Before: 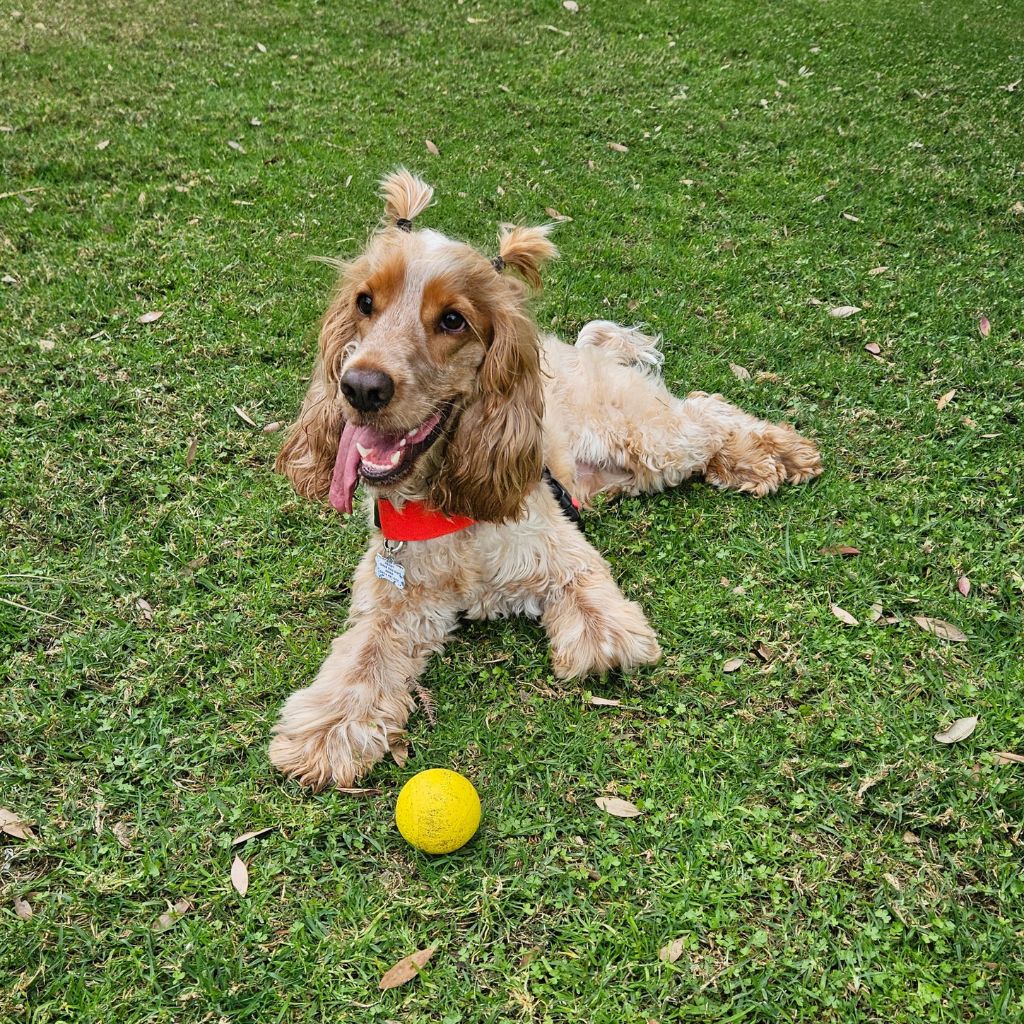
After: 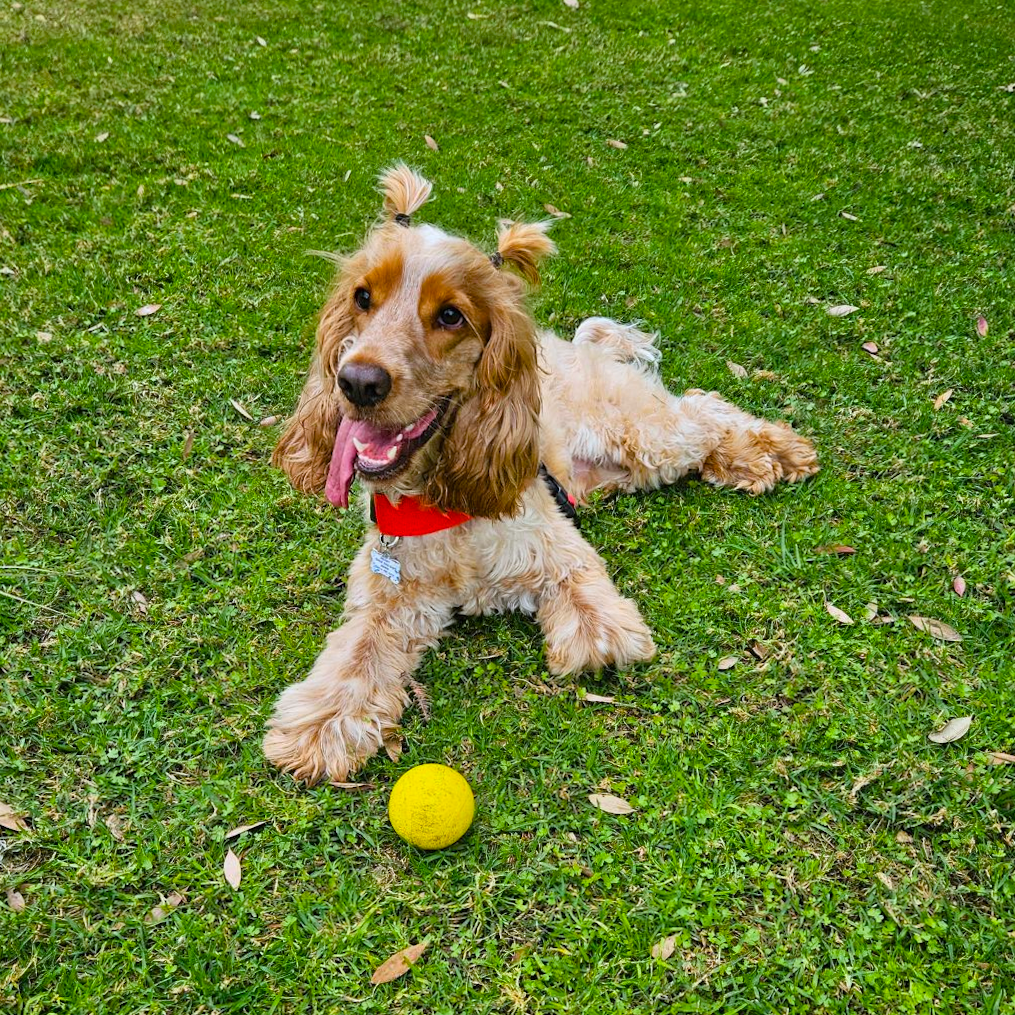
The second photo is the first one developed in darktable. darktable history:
crop and rotate: angle -0.5°
white balance: red 0.98, blue 1.034
color balance rgb: linear chroma grading › global chroma 10%, perceptual saturation grading › global saturation 30%, global vibrance 10%
